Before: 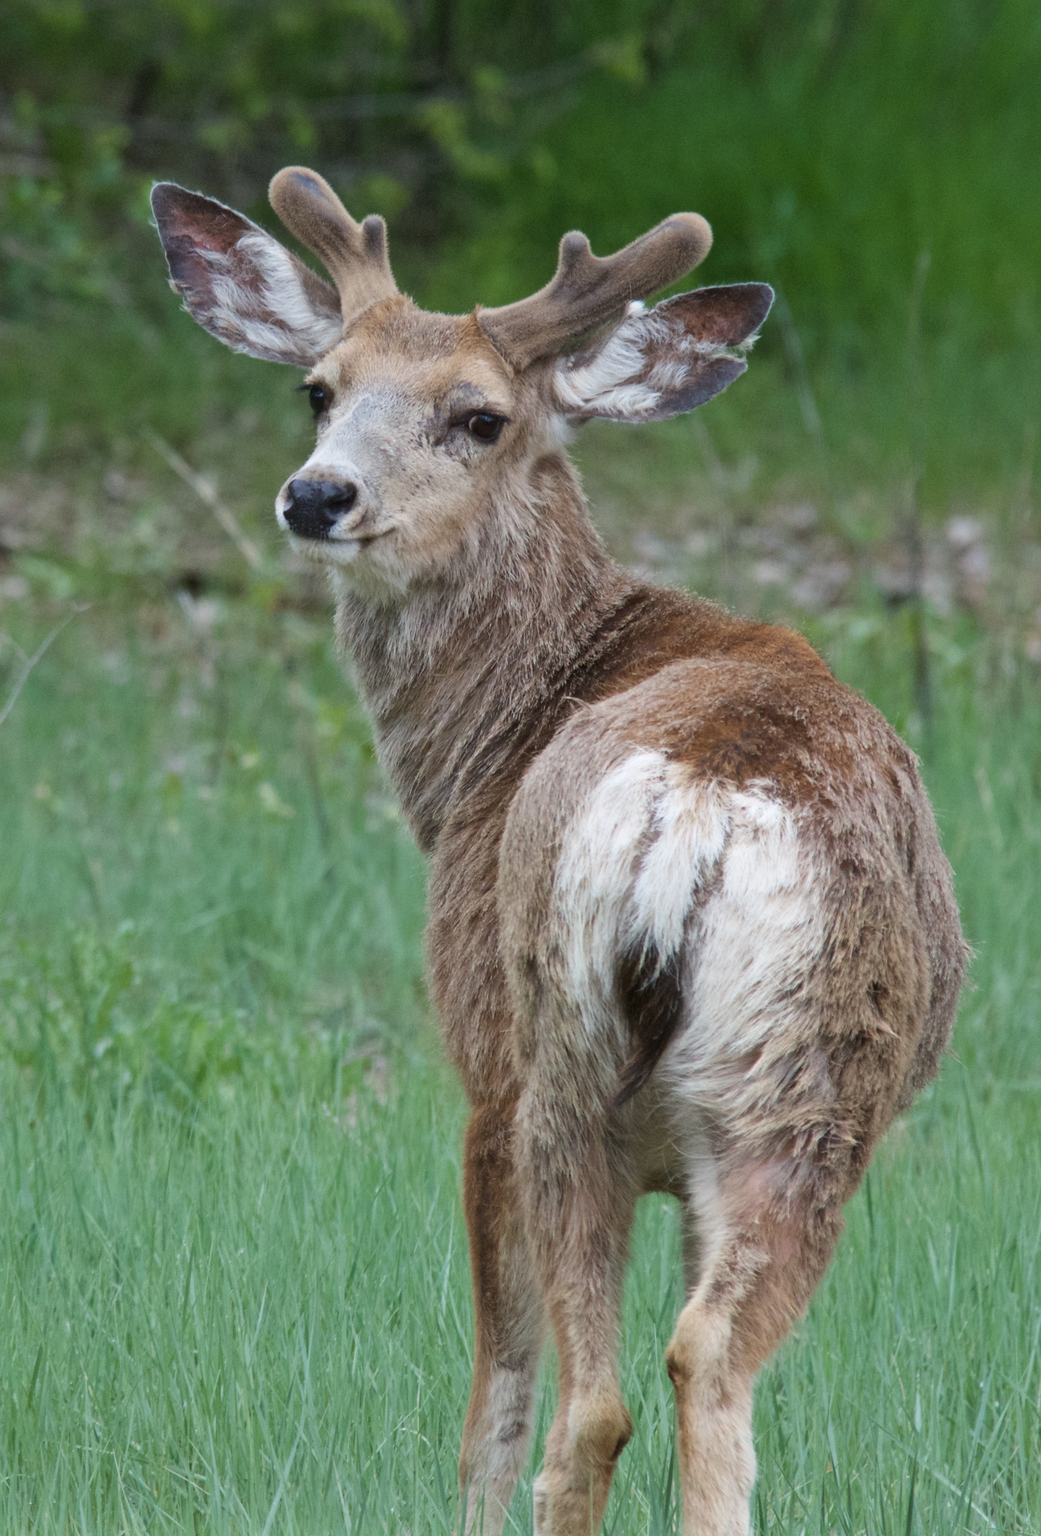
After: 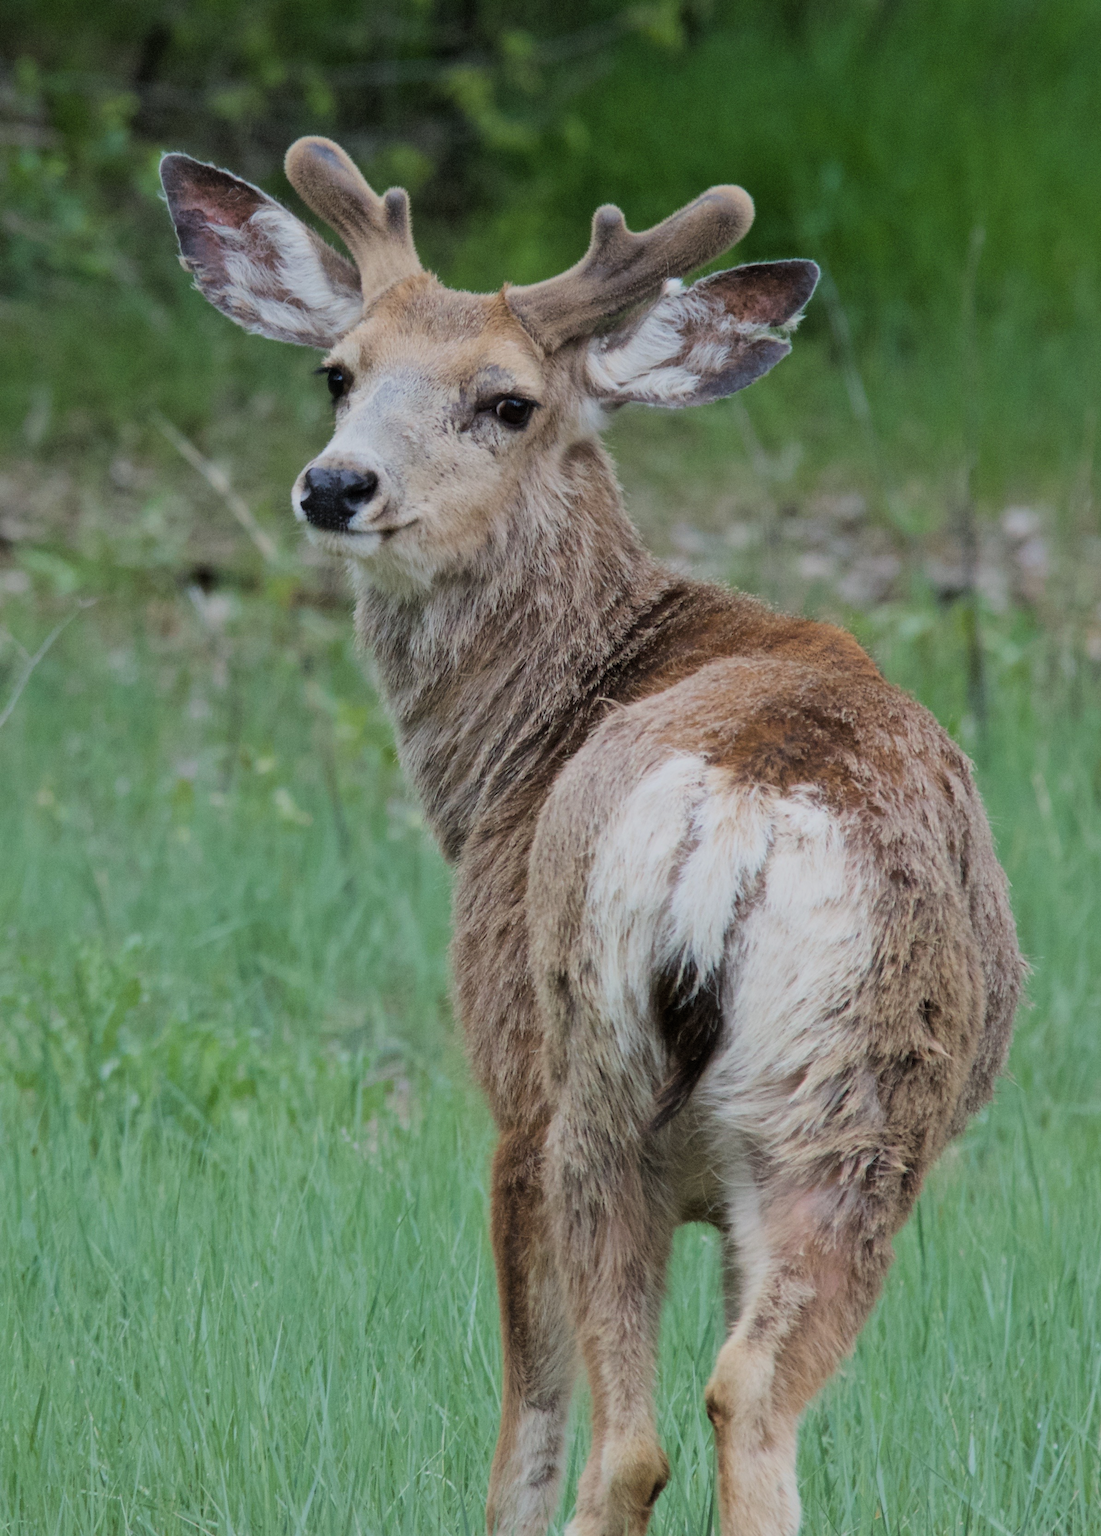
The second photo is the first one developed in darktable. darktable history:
crop and rotate: top 2.479%, bottom 3.018%
filmic rgb: black relative exposure -7.65 EV, white relative exposure 4.56 EV, hardness 3.61, color science v6 (2022)
